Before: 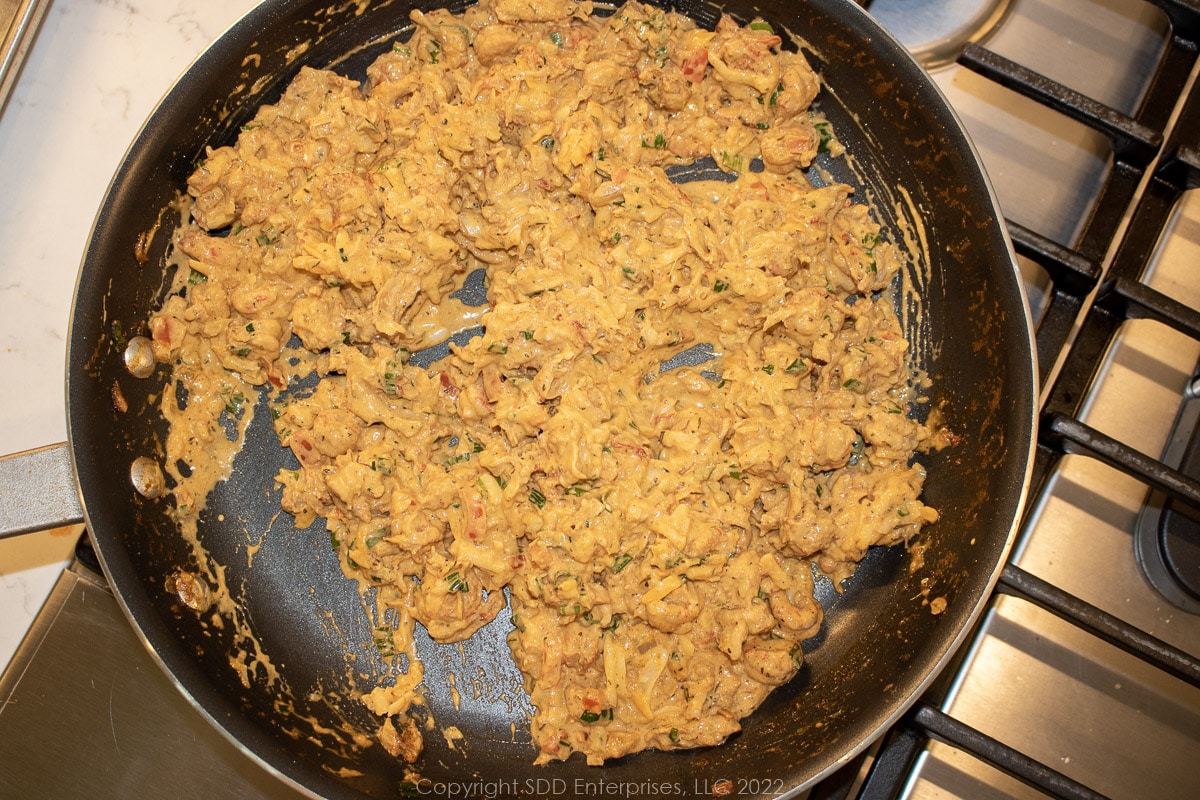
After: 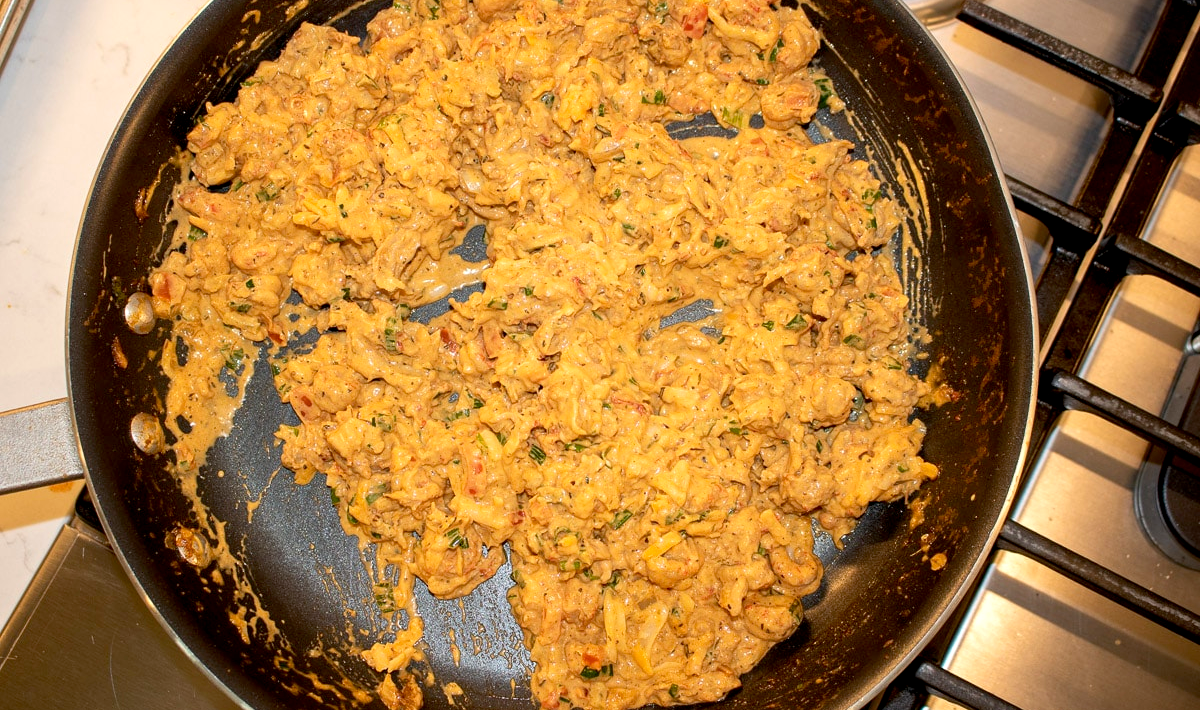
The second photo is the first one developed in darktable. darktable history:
crop and rotate: top 5.609%, bottom 5.609%
exposure: black level correction 0.007, exposure 0.159 EV, compensate highlight preservation false
